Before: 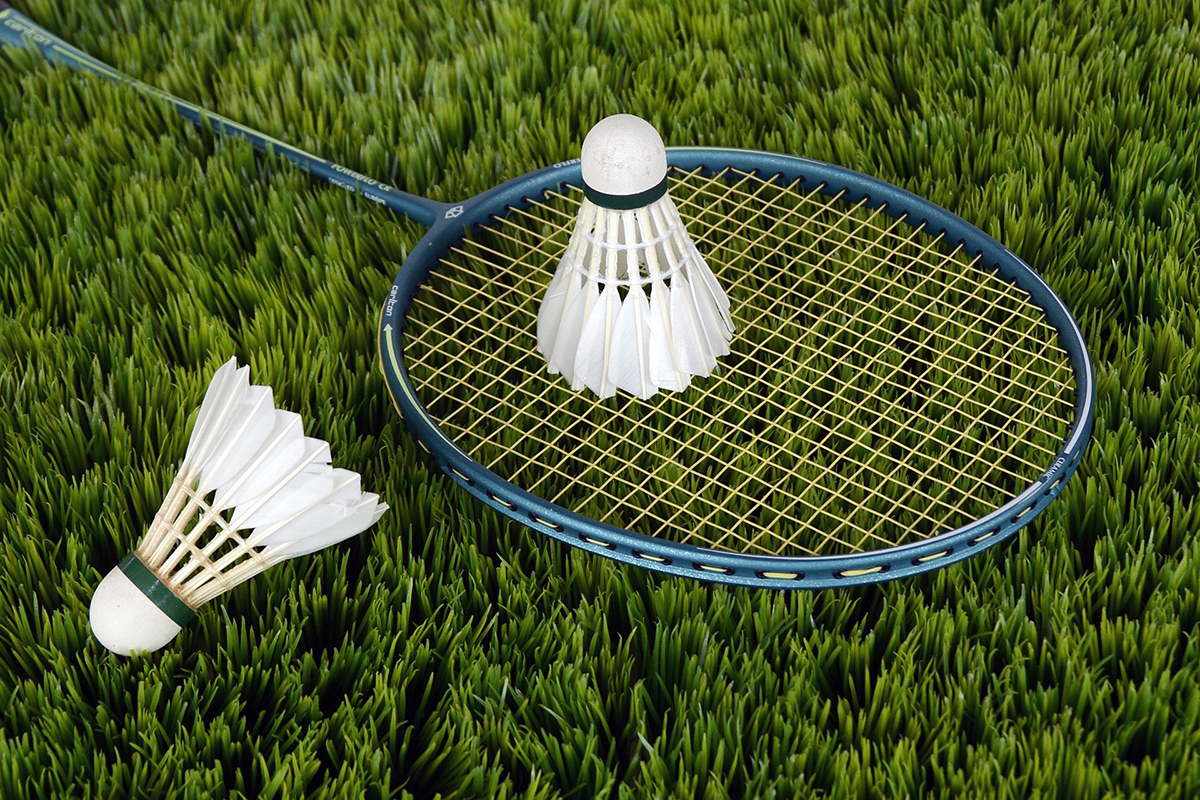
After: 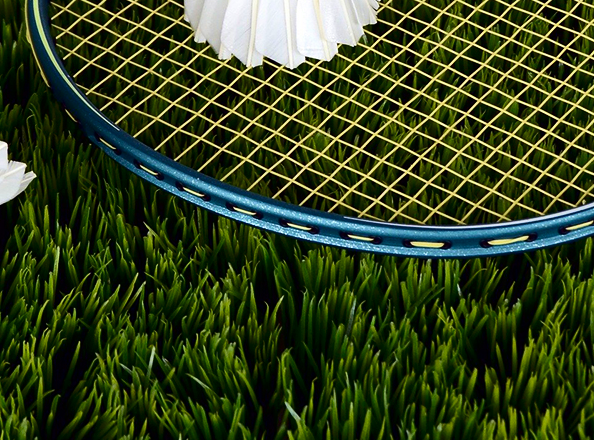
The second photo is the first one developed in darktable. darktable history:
crop: left 29.443%, top 41.487%, right 20.98%, bottom 3.503%
velvia: on, module defaults
contrast brightness saturation: contrast 0.201, brightness -0.109, saturation 0.095
